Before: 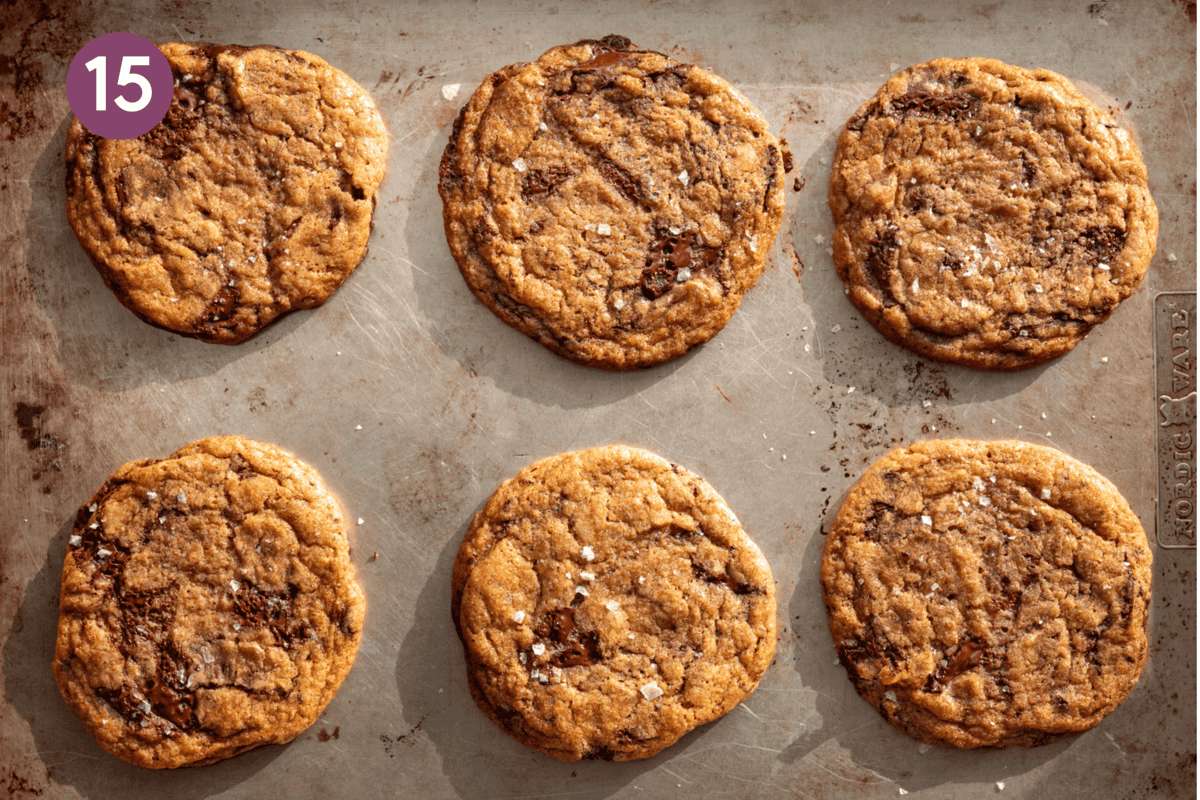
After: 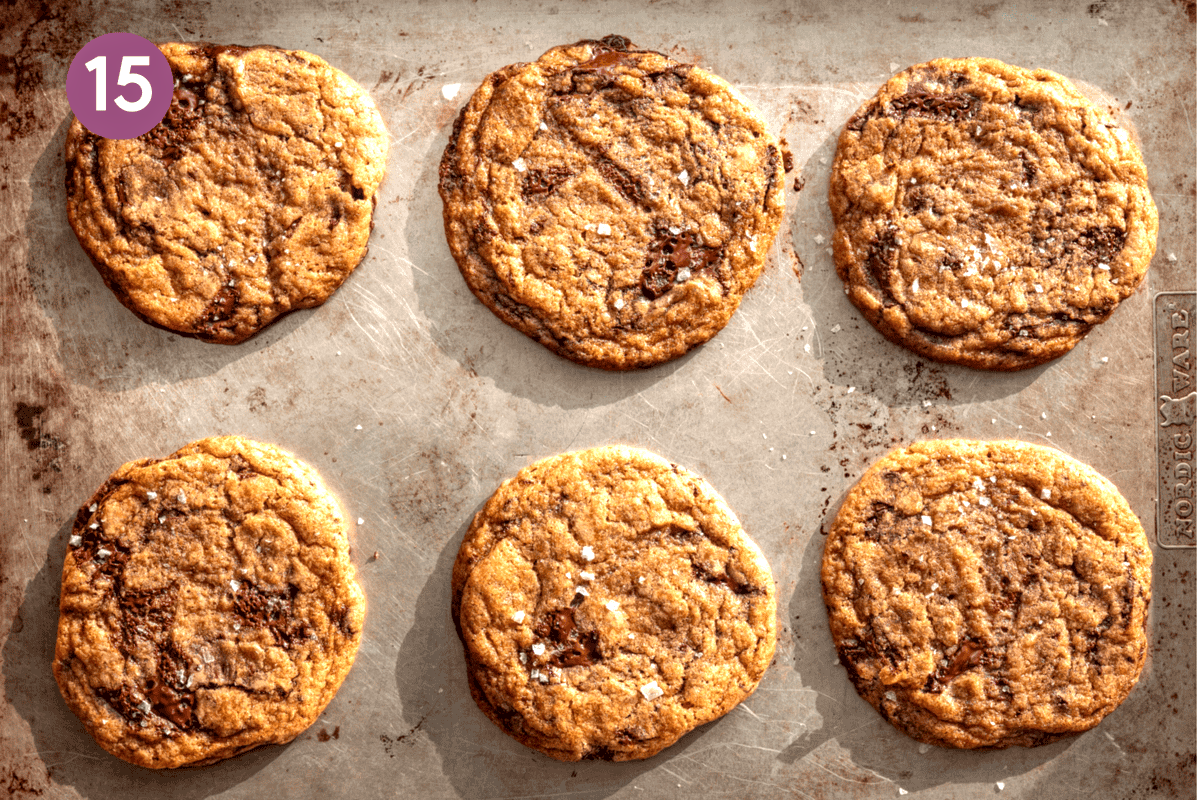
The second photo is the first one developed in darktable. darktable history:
local contrast: highlights 93%, shadows 89%, detail 160%, midtone range 0.2
exposure: black level correction 0.001, exposure 0.499 EV, compensate exposure bias true, compensate highlight preservation false
